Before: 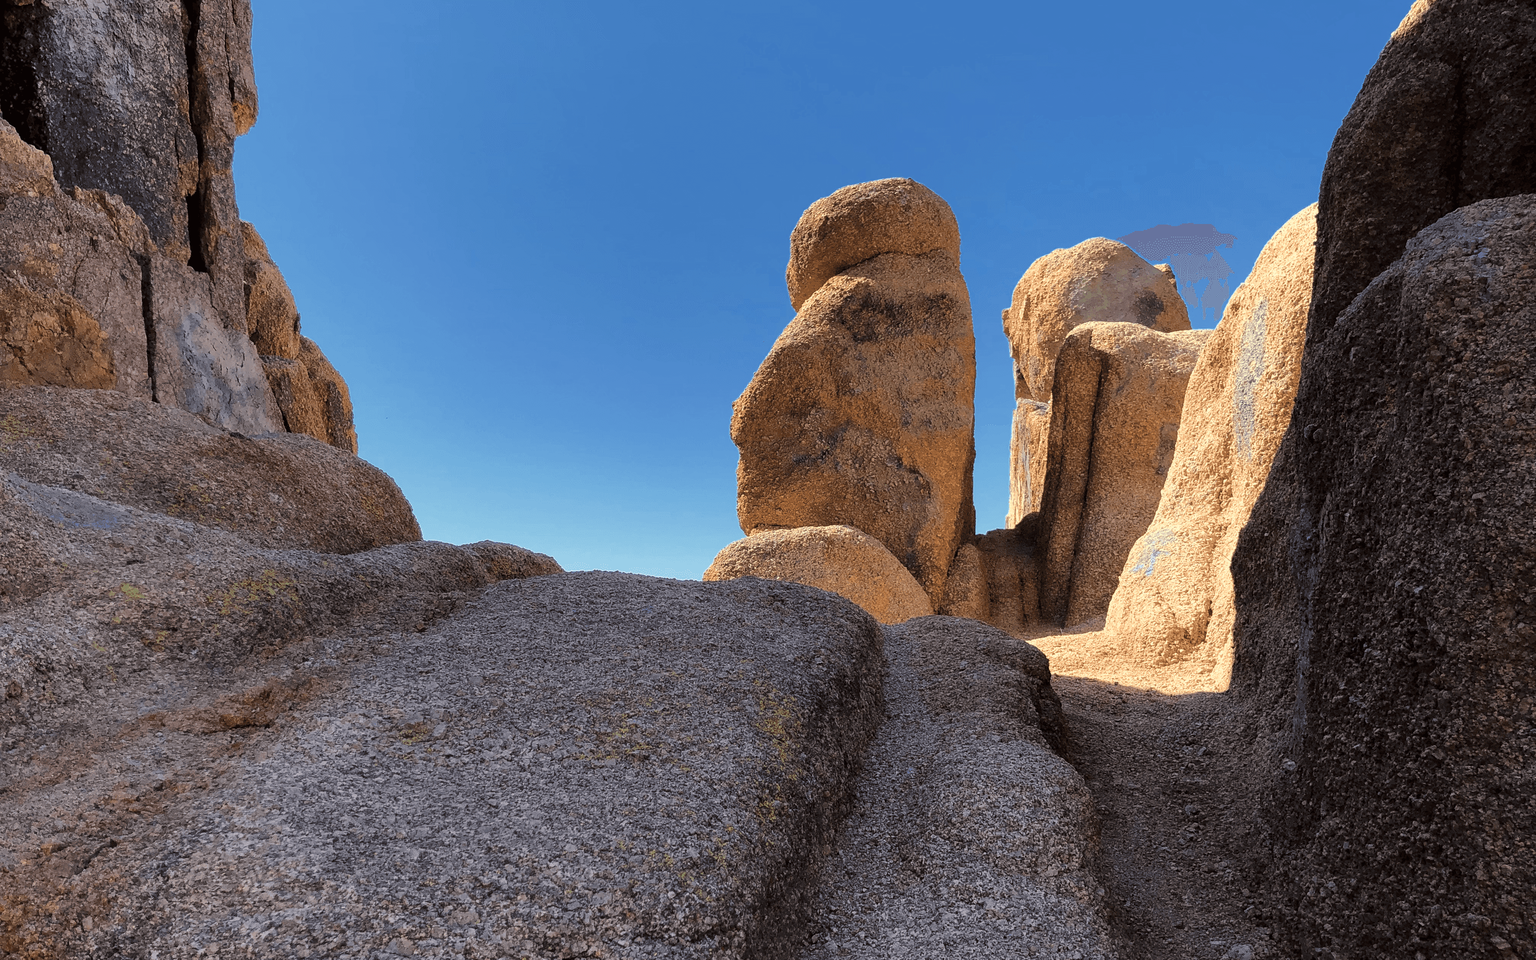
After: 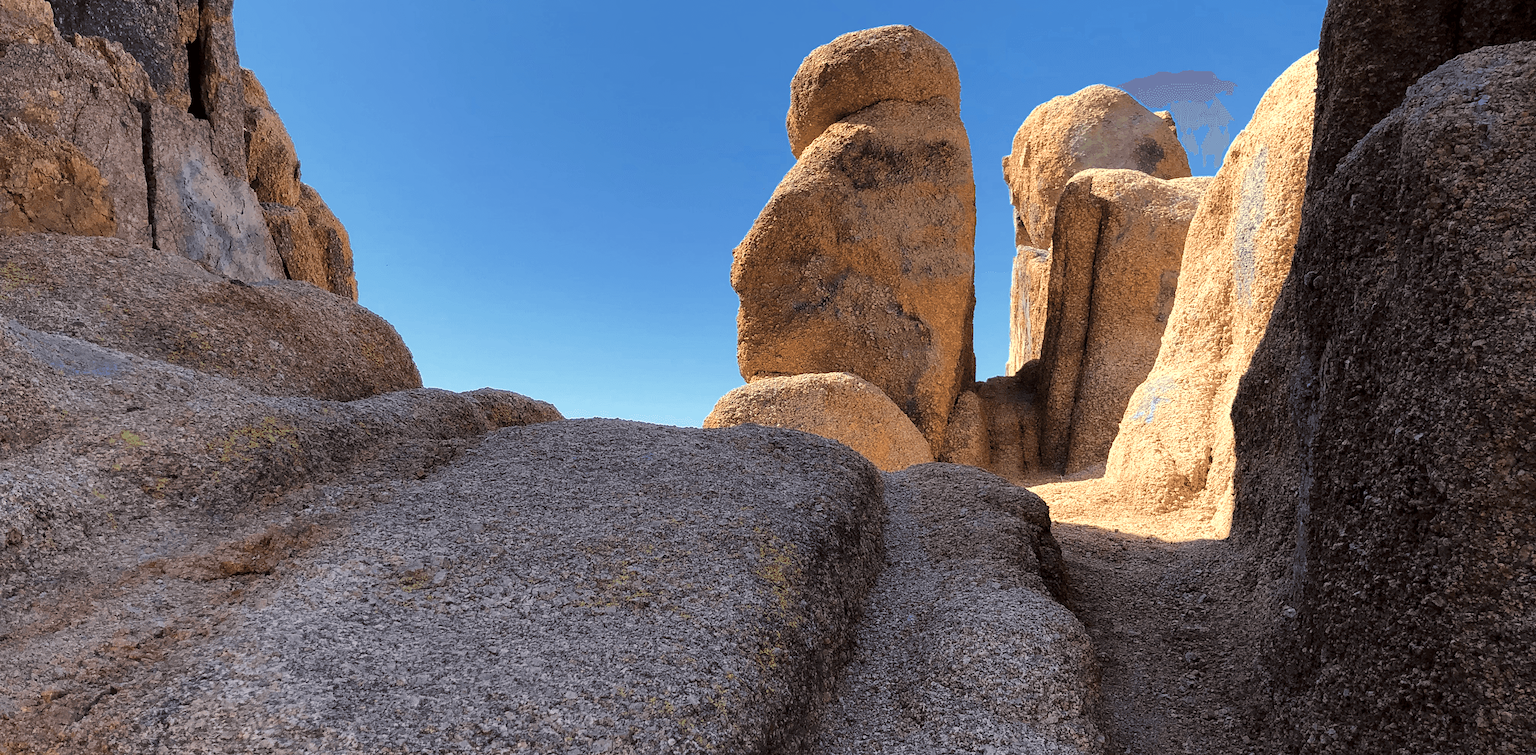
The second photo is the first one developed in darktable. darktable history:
exposure: black level correction 0.001, exposure 0.192 EV, compensate highlight preservation false
crop and rotate: top 15.957%, bottom 5.373%
